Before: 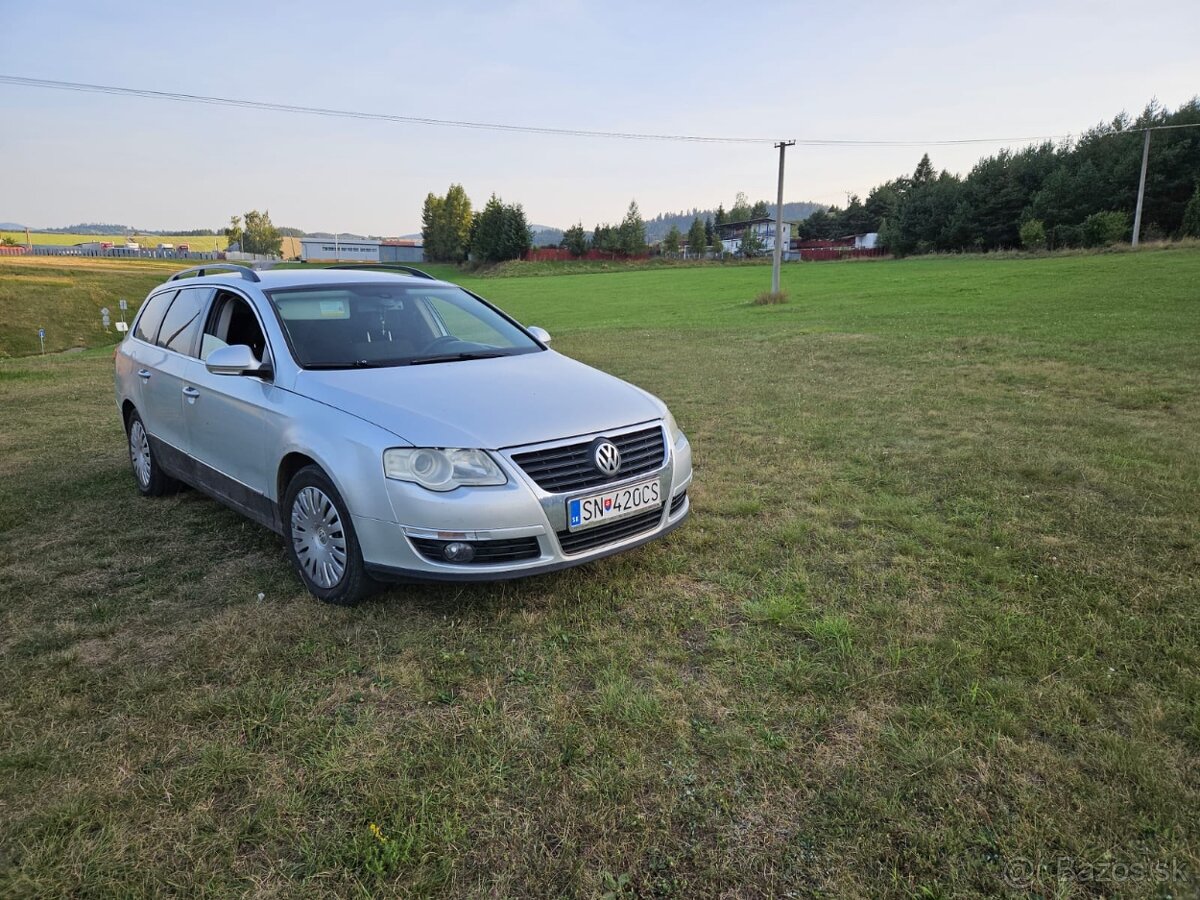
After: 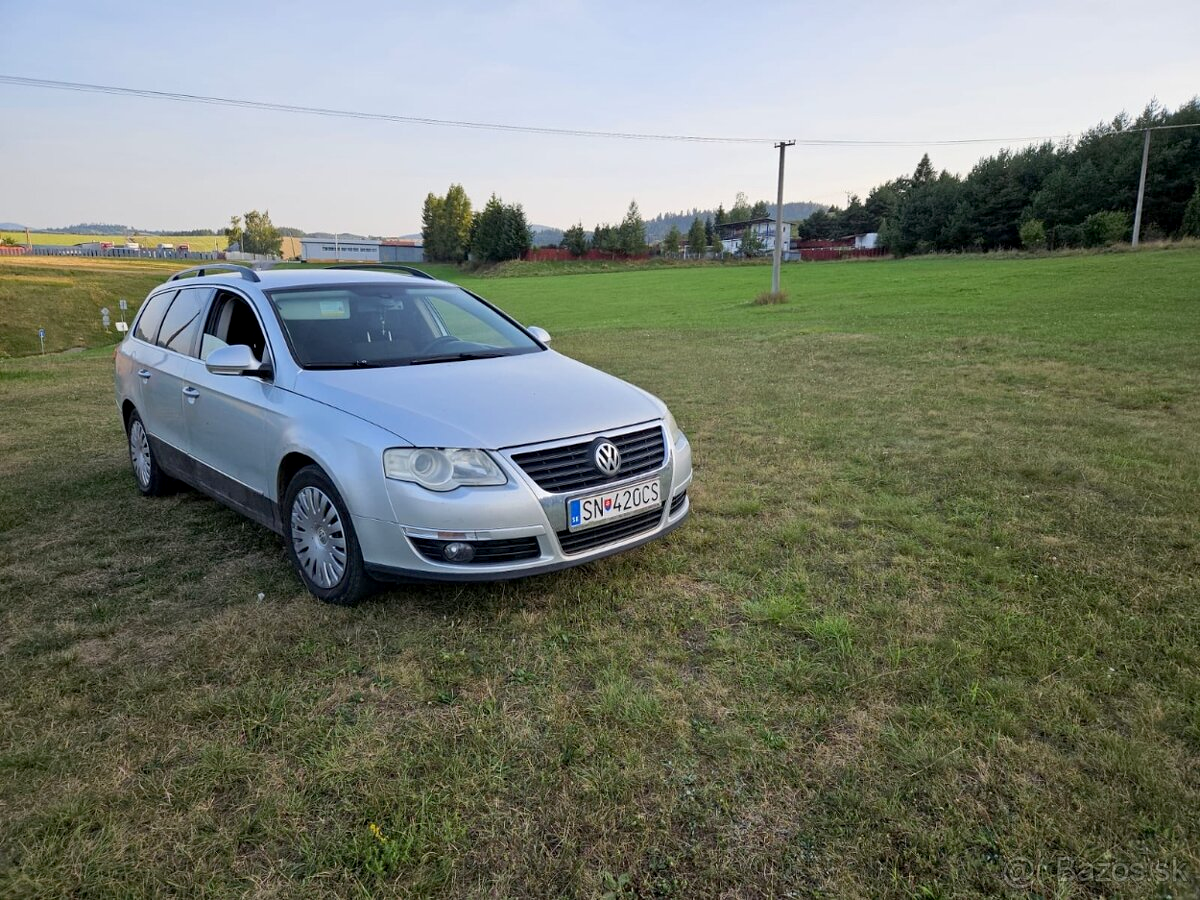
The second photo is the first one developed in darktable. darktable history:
exposure: black level correction 0.005, exposure 0.016 EV, compensate highlight preservation false
